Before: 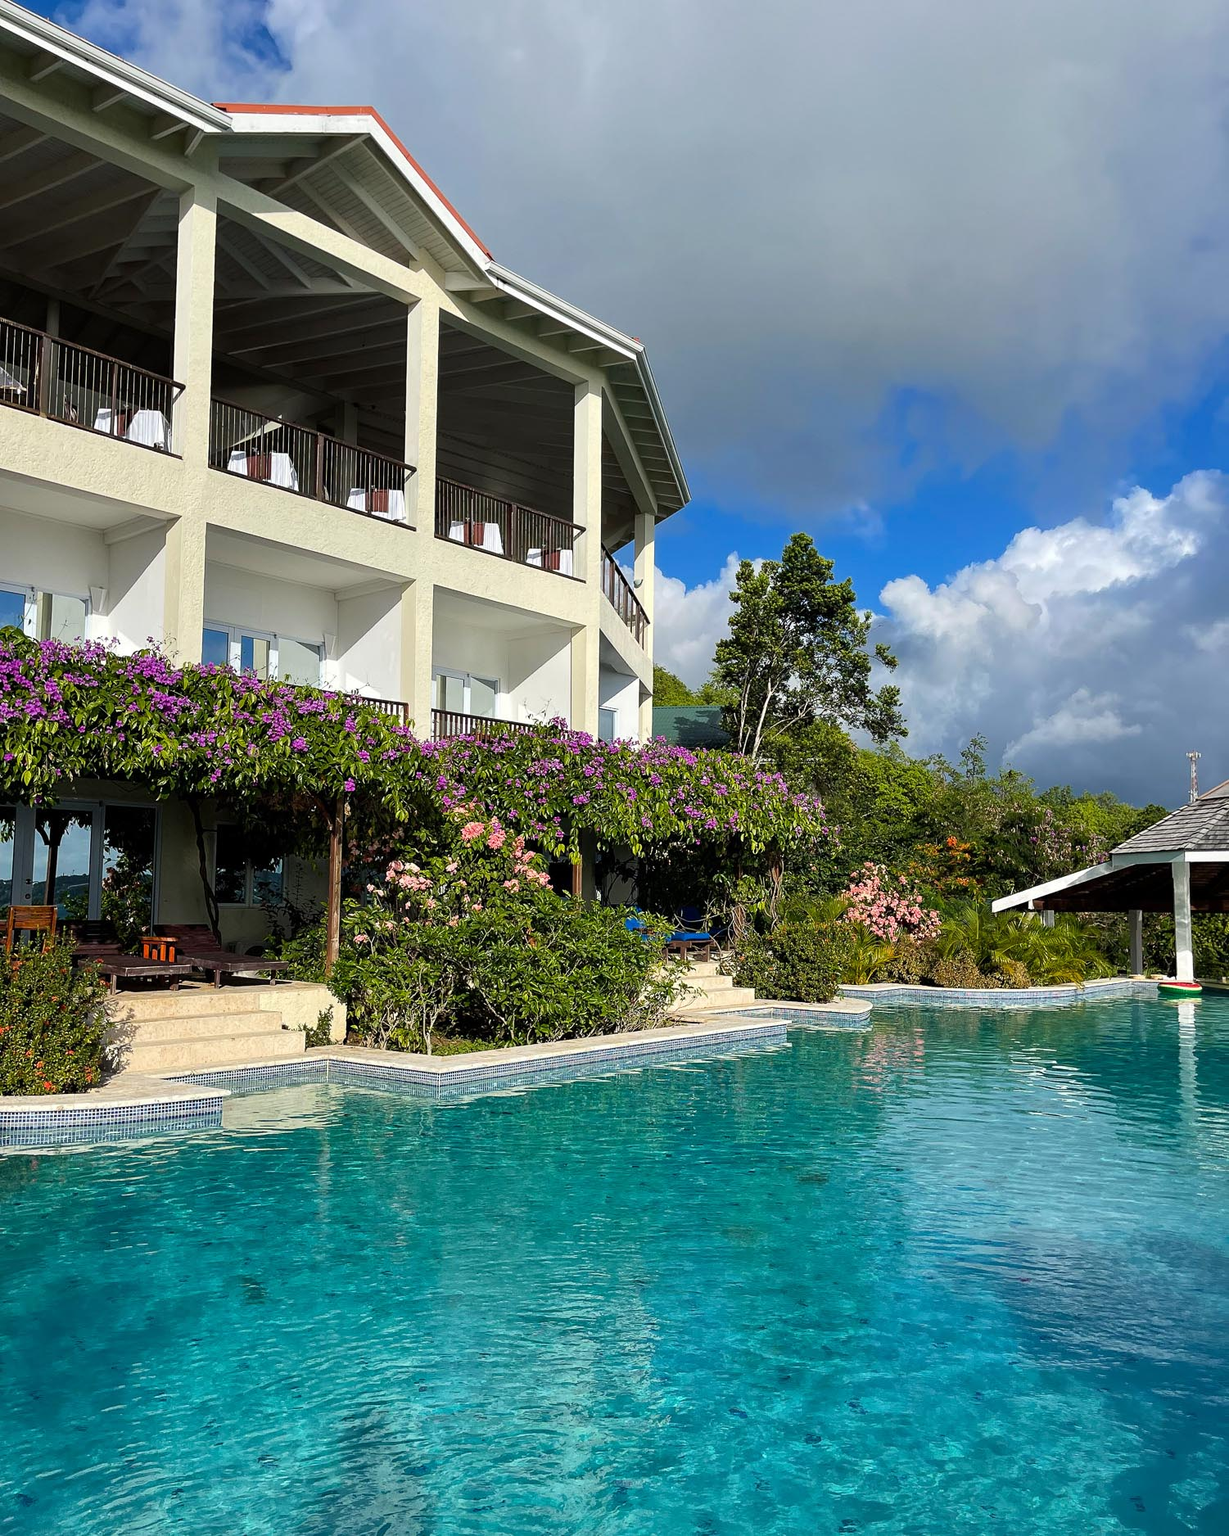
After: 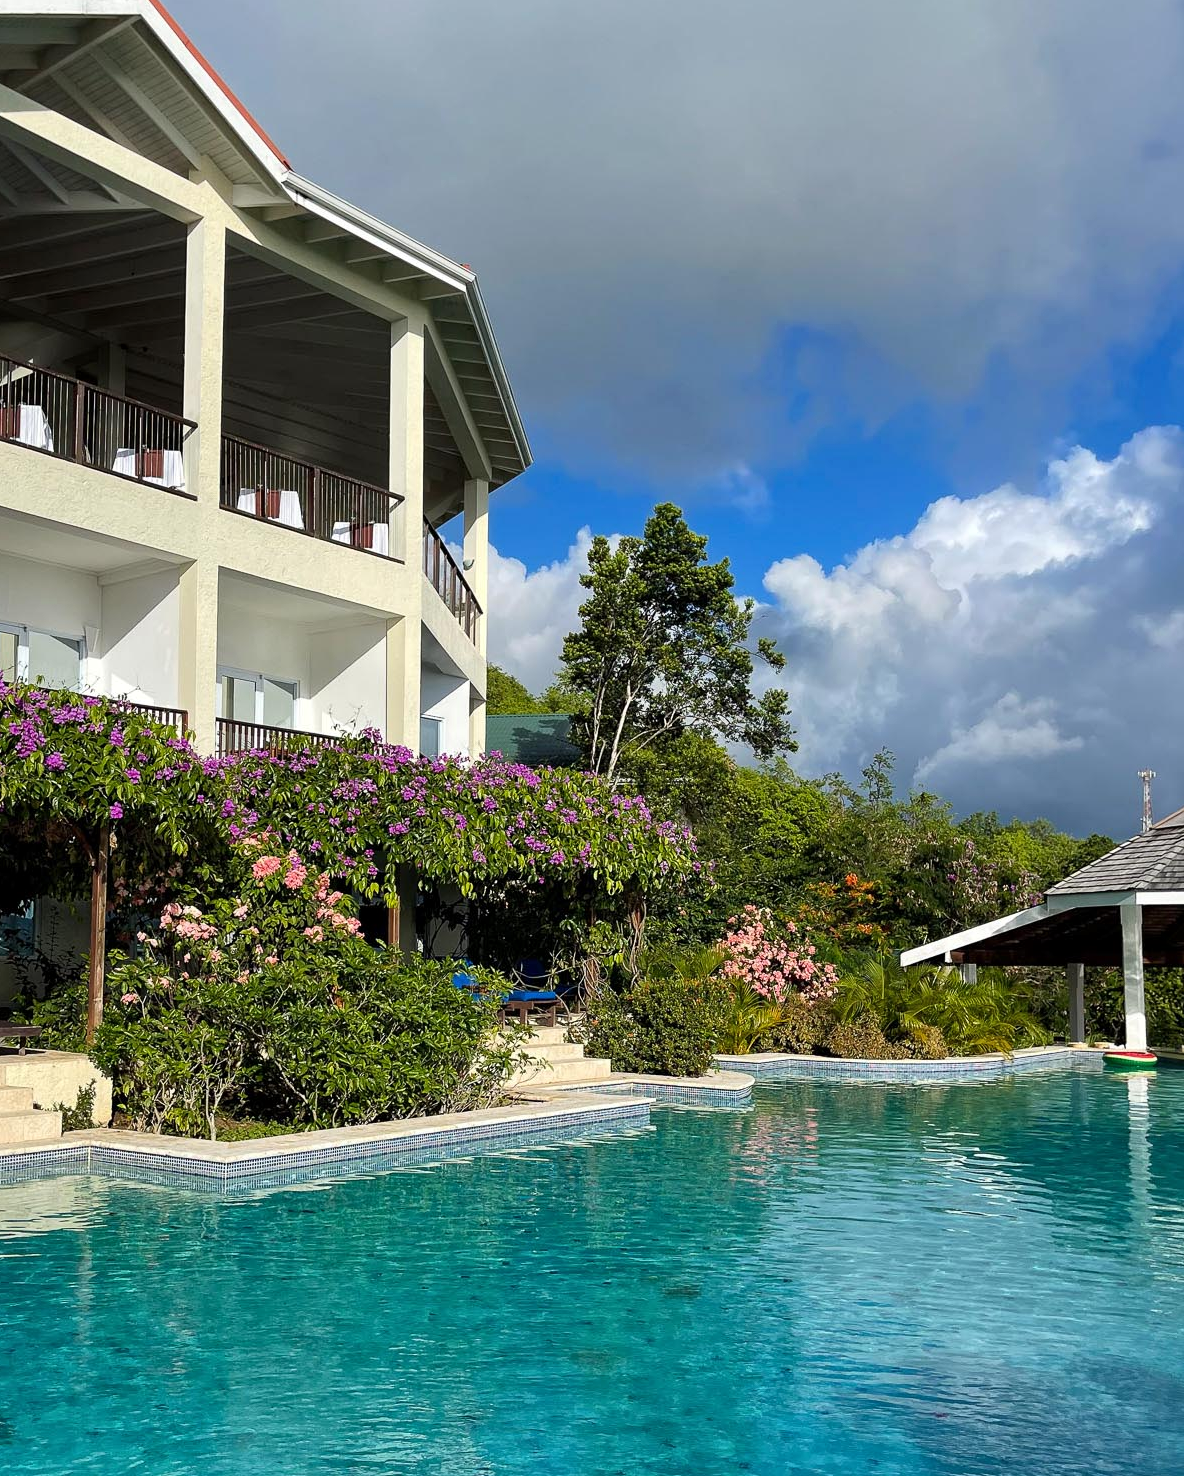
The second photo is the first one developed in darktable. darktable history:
crop and rotate: left 20.74%, top 7.912%, right 0.375%, bottom 13.378%
local contrast: mode bilateral grid, contrast 10, coarseness 25, detail 115%, midtone range 0.2
